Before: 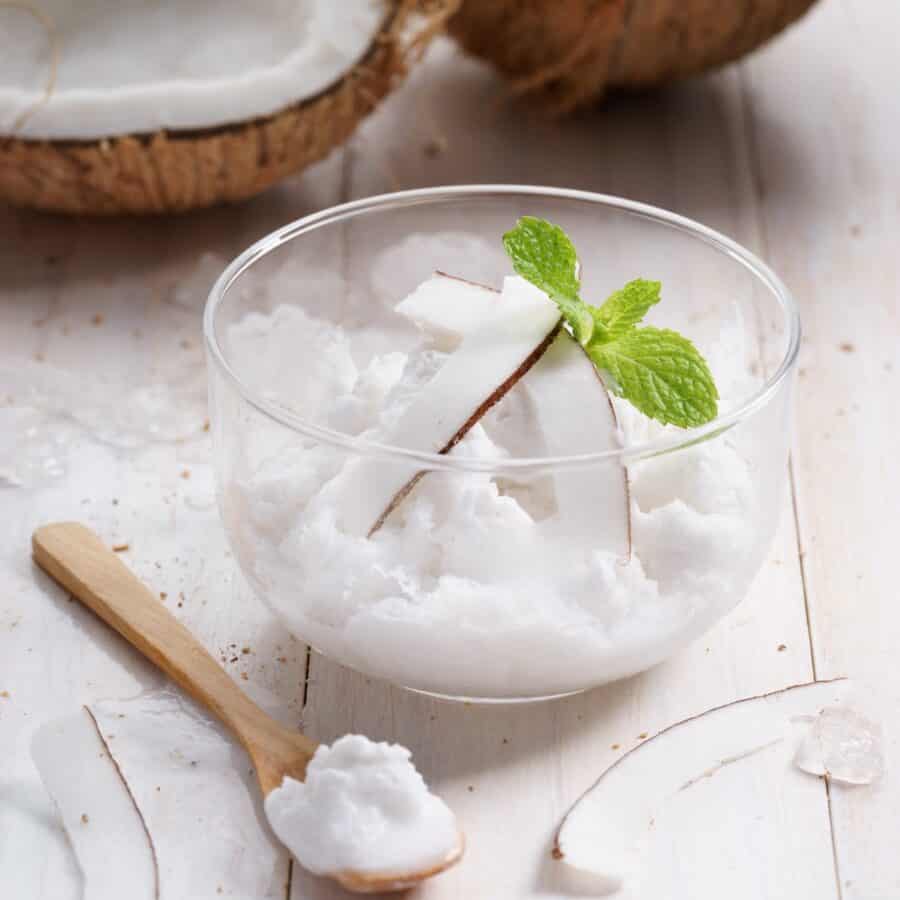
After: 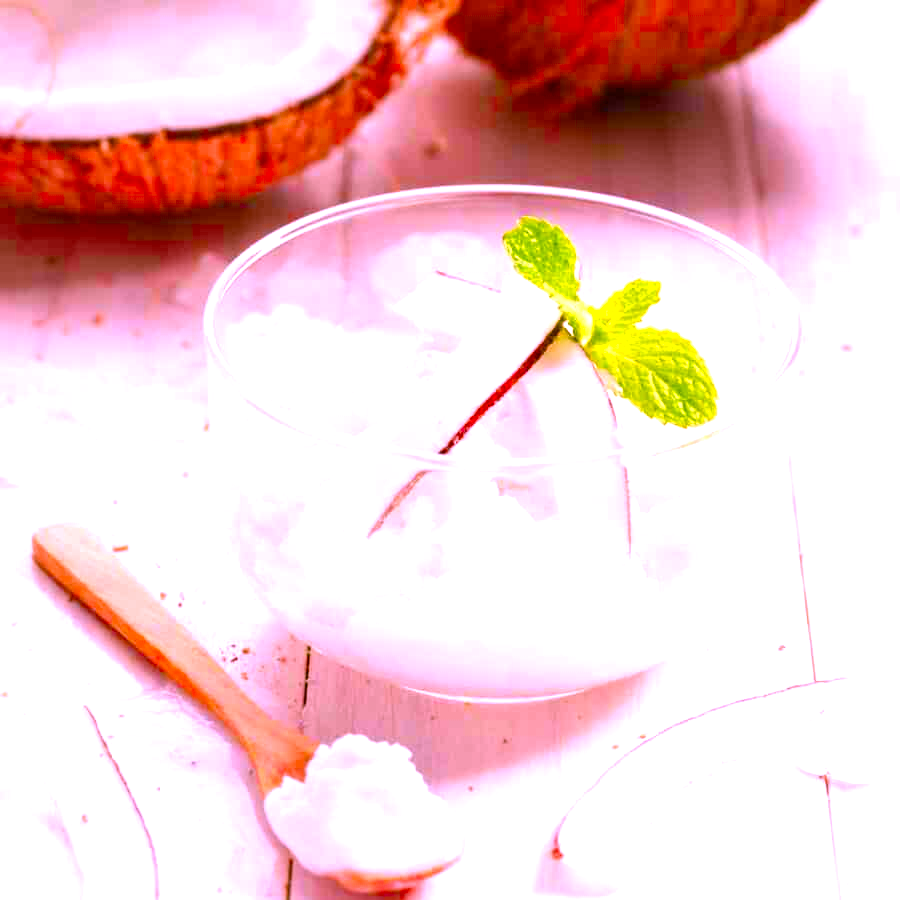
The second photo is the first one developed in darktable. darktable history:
color correction: highlights a* 19.5, highlights b* -11.53, saturation 1.69
exposure: black level correction 0, exposure 1.1 EV, compensate highlight preservation false
local contrast: mode bilateral grid, contrast 15, coarseness 36, detail 105%, midtone range 0.2
color balance rgb: perceptual saturation grading › global saturation 35%, perceptual saturation grading › highlights -25%, perceptual saturation grading › shadows 50%
